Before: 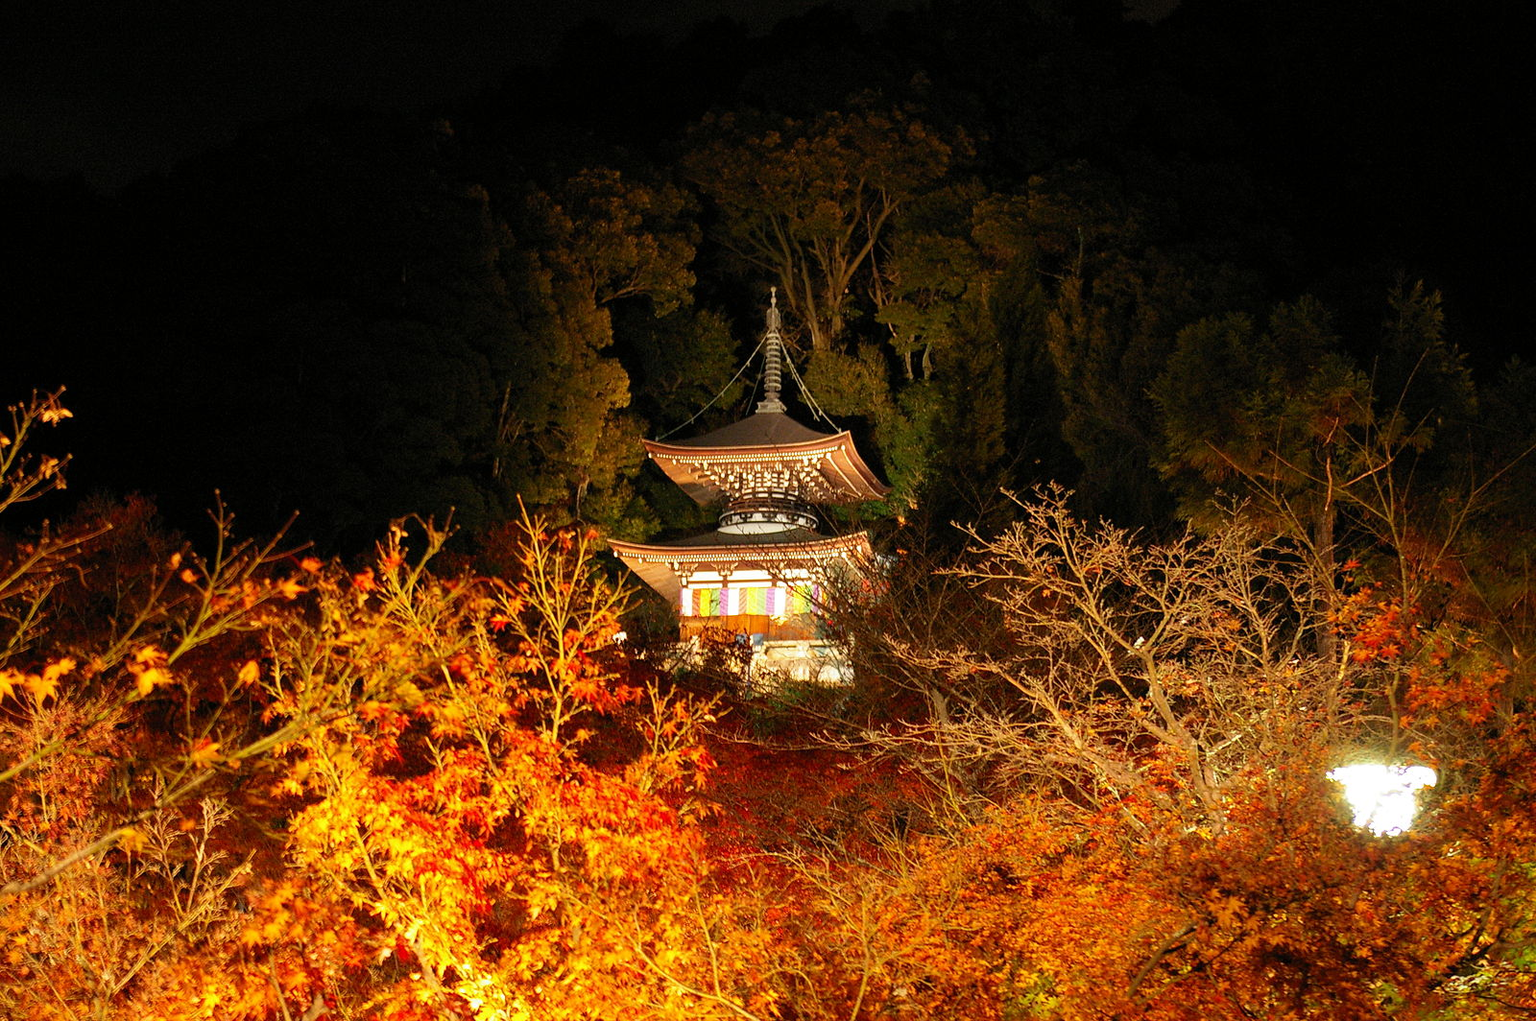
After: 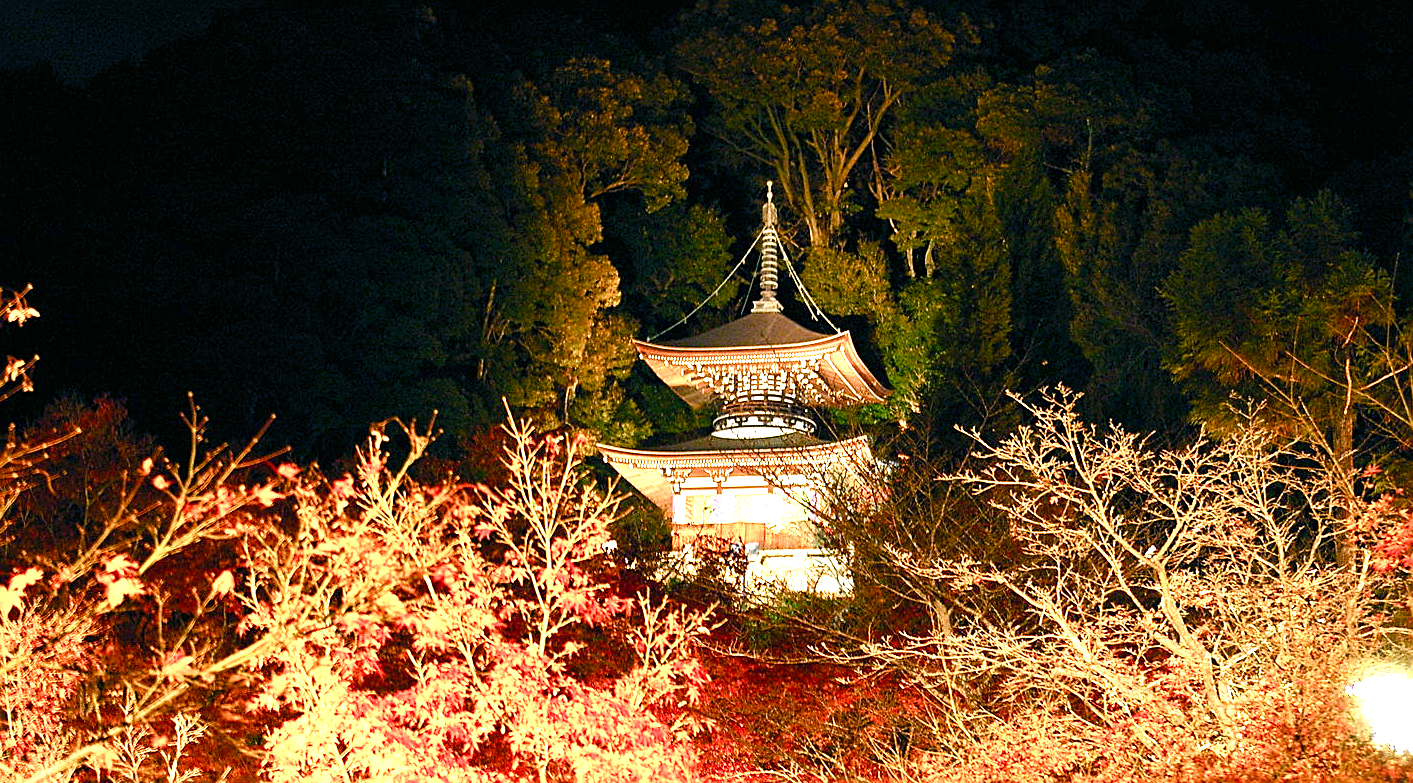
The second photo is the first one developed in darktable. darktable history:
crop and rotate: left 2.282%, top 11.098%, right 9.357%, bottom 15.293%
exposure: black level correction 0, exposure 1.46 EV, compensate highlight preservation false
sharpen: on, module defaults
color balance rgb: shadows lift › luminance -40.873%, shadows lift › chroma 13.922%, shadows lift › hue 260.58°, highlights gain › chroma 0.235%, highlights gain › hue 332.2°, perceptual saturation grading › global saturation 0.712%, perceptual saturation grading › highlights -34.429%, perceptual saturation grading › mid-tones 15.078%, perceptual saturation grading › shadows 48.748%, global vibrance 34.459%
